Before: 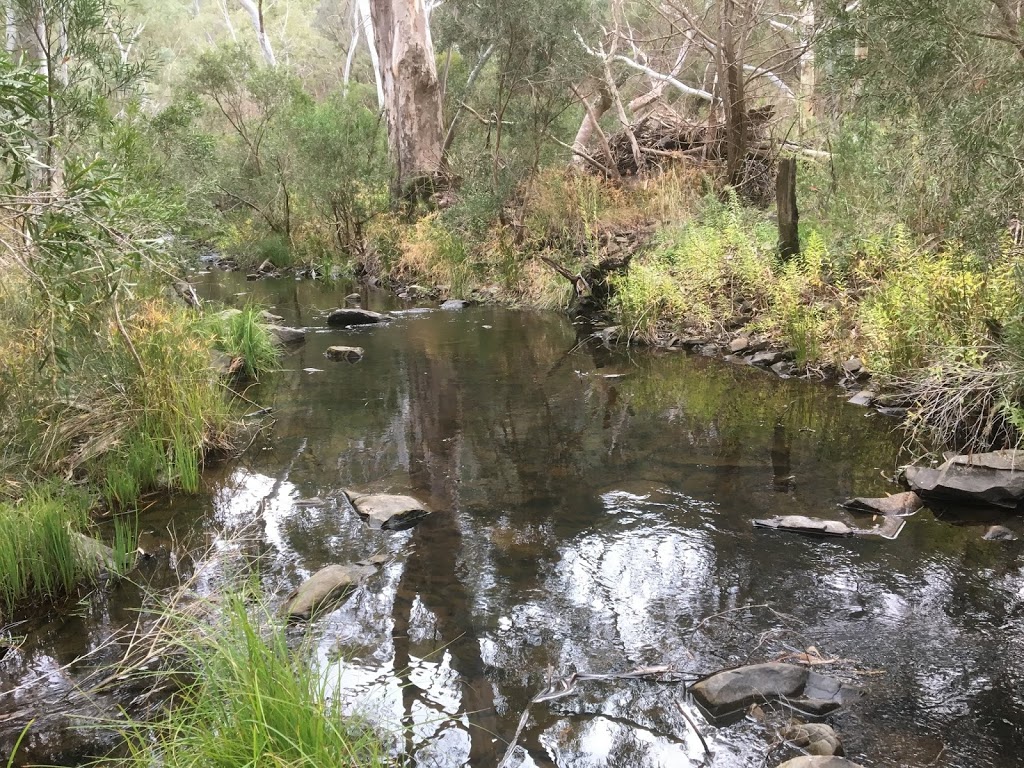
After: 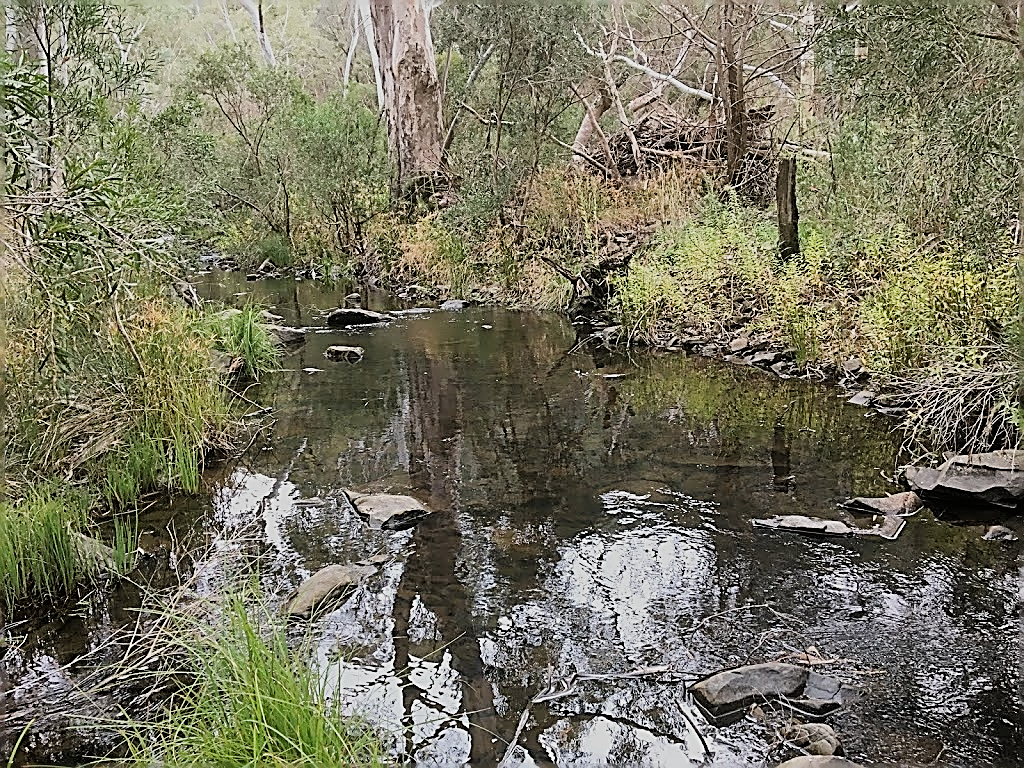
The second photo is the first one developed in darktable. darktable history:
filmic rgb: black relative exposure -7.65 EV, white relative exposure 4.56 EV, threshold 5.99 EV, hardness 3.61, enable highlight reconstruction true
sharpen: amount 1.988
